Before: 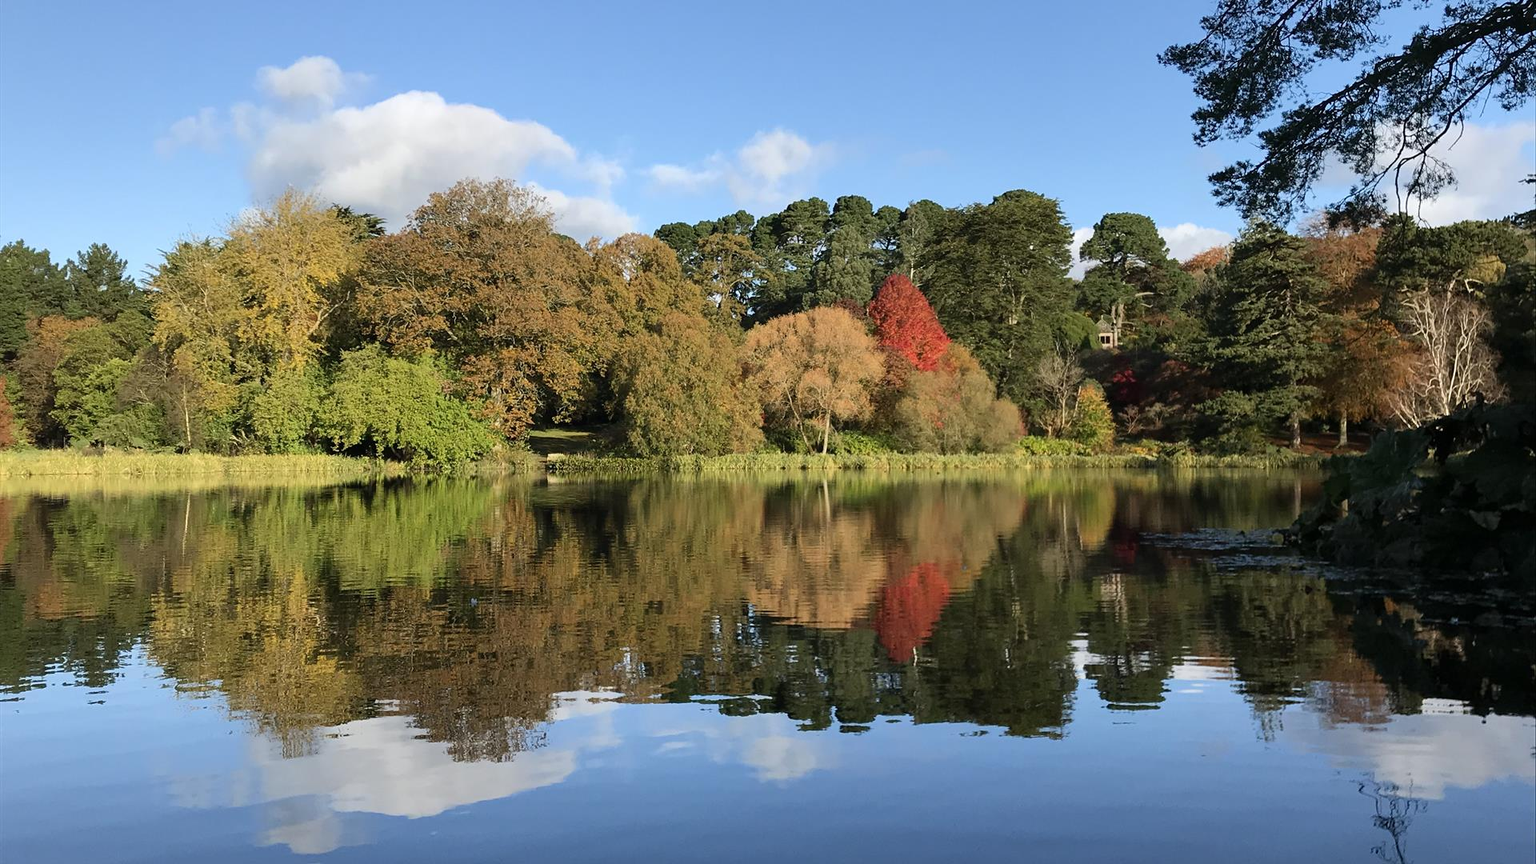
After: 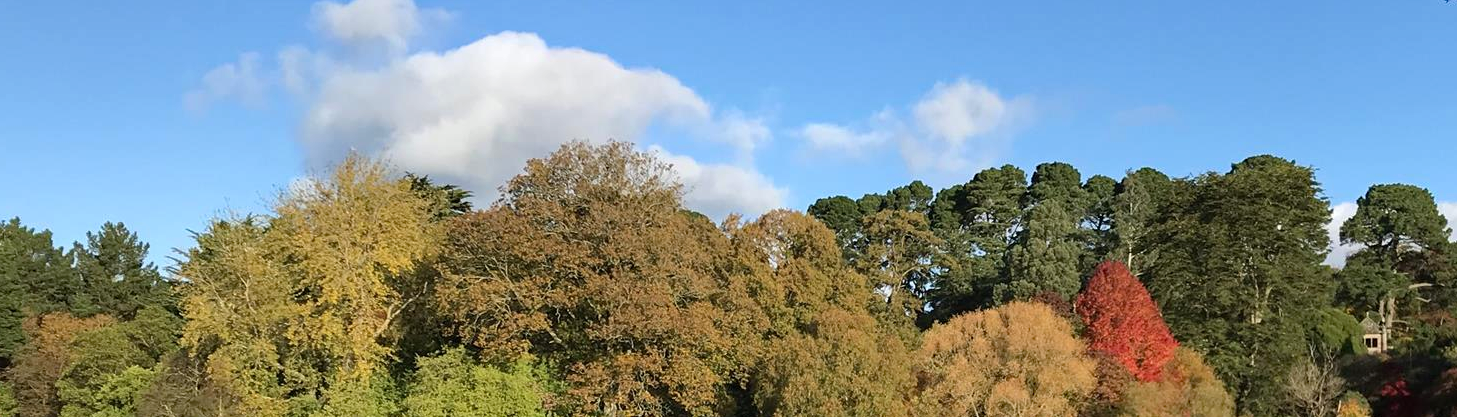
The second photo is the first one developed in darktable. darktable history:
crop: left 0.56%, top 7.632%, right 23.506%, bottom 53.729%
haze removal: strength 0.304, distance 0.243, adaptive false
